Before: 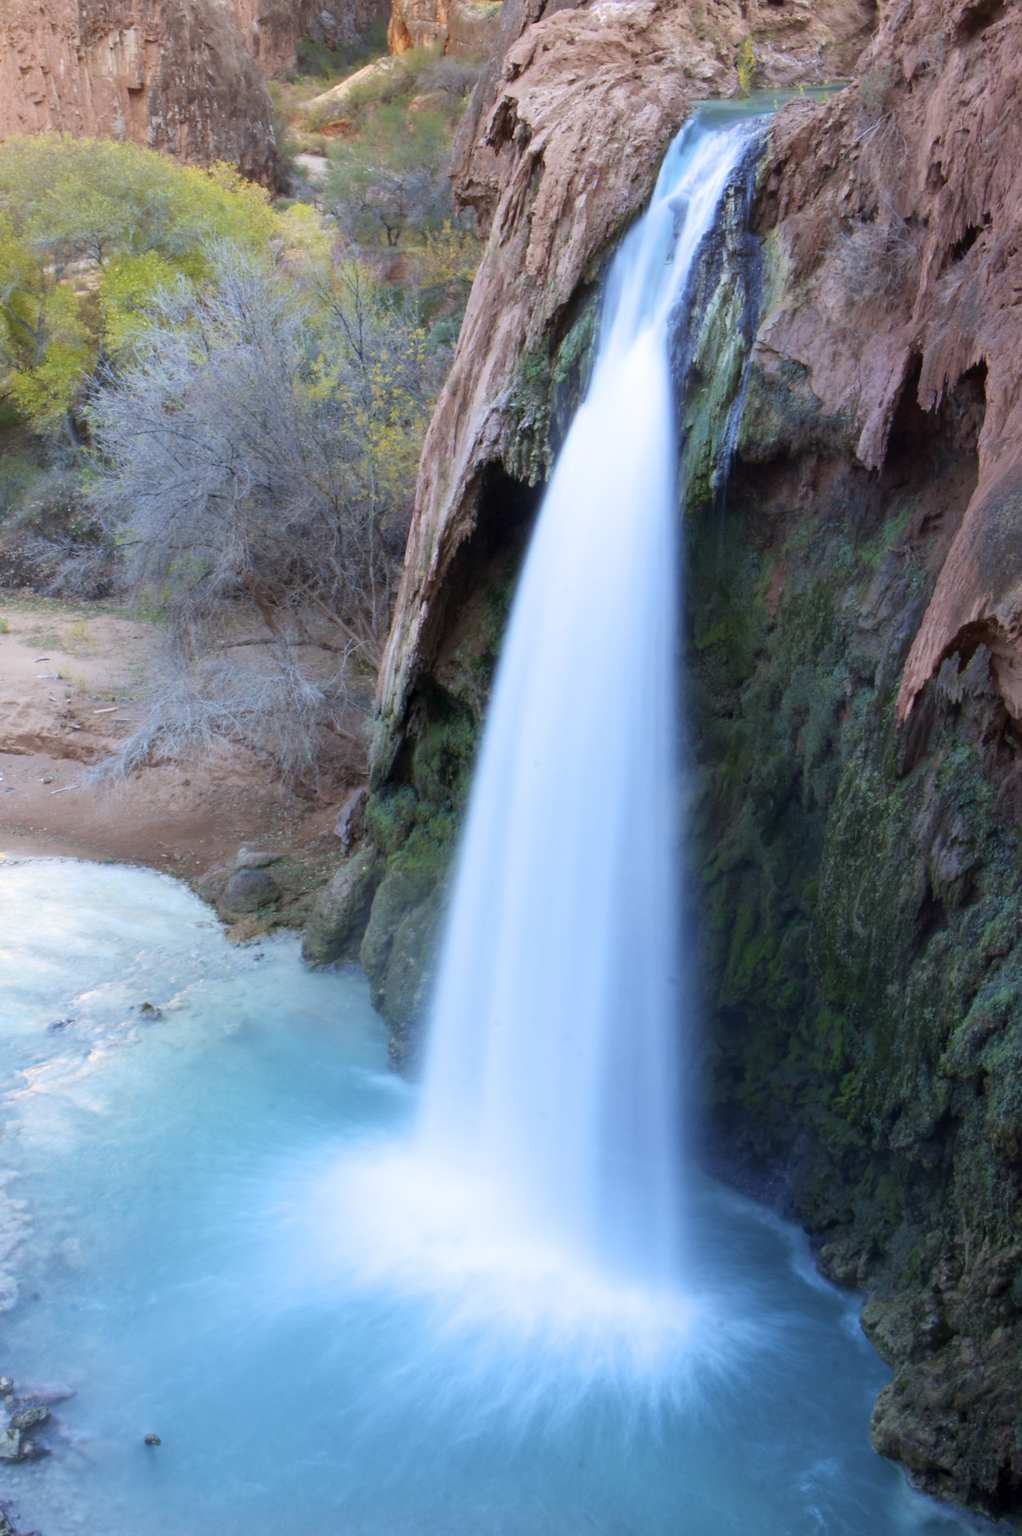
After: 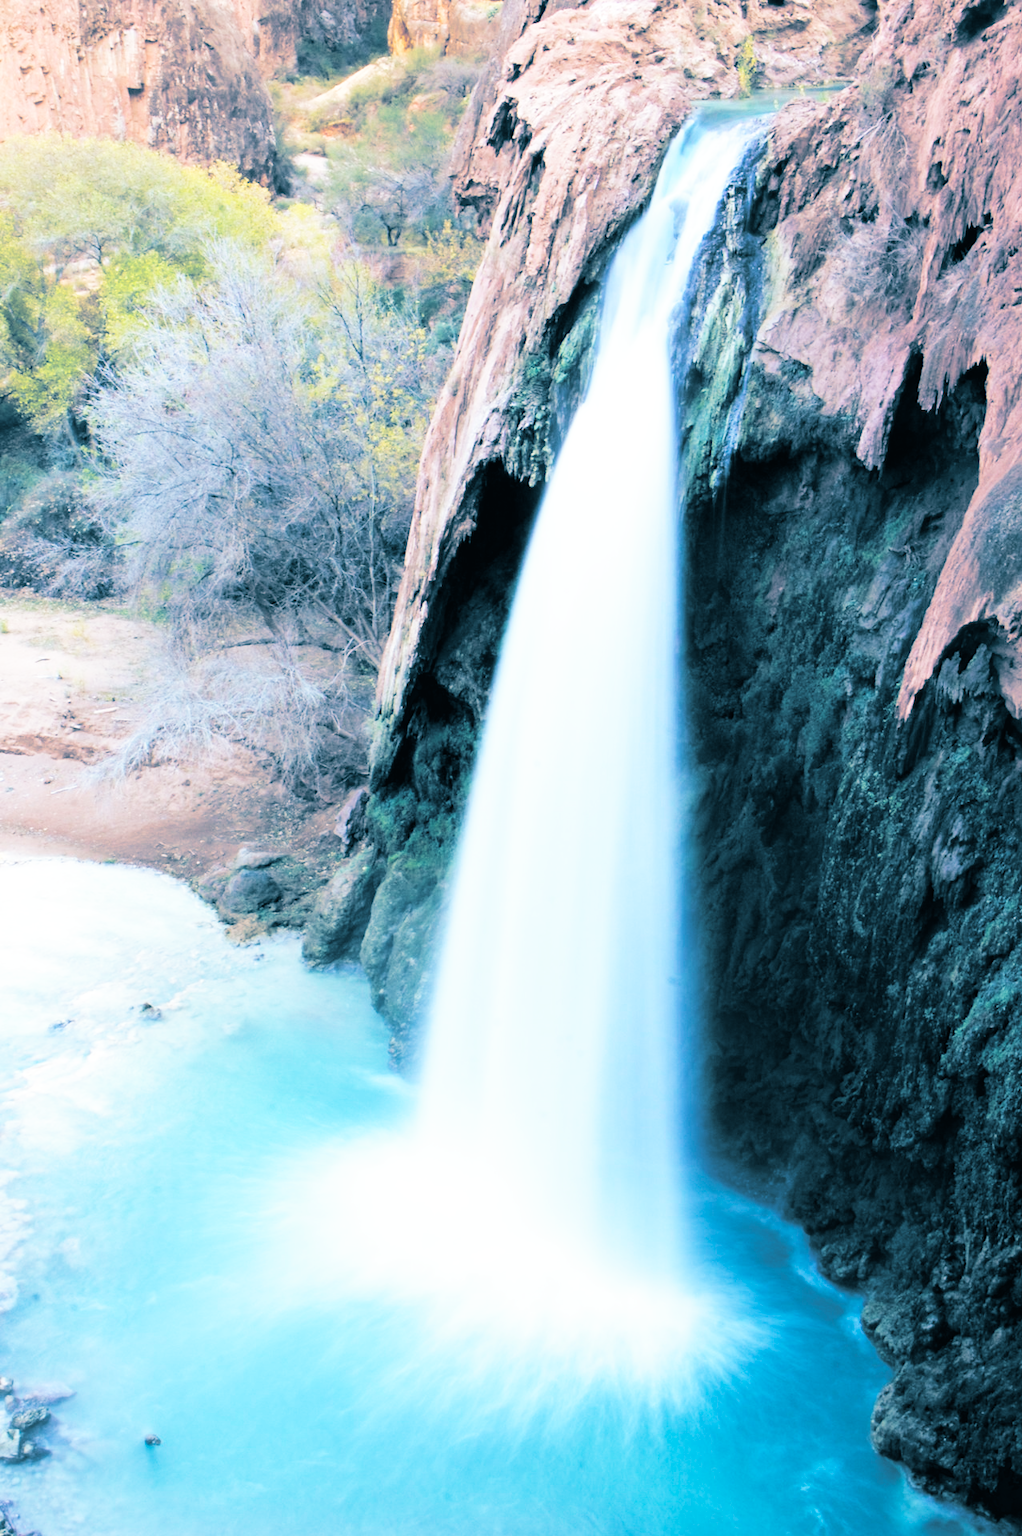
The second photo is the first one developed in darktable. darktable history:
split-toning: shadows › hue 212.4°, balance -70
base curve: curves: ch0 [(0, 0.003) (0.001, 0.002) (0.006, 0.004) (0.02, 0.022) (0.048, 0.086) (0.094, 0.234) (0.162, 0.431) (0.258, 0.629) (0.385, 0.8) (0.548, 0.918) (0.751, 0.988) (1, 1)], preserve colors none
